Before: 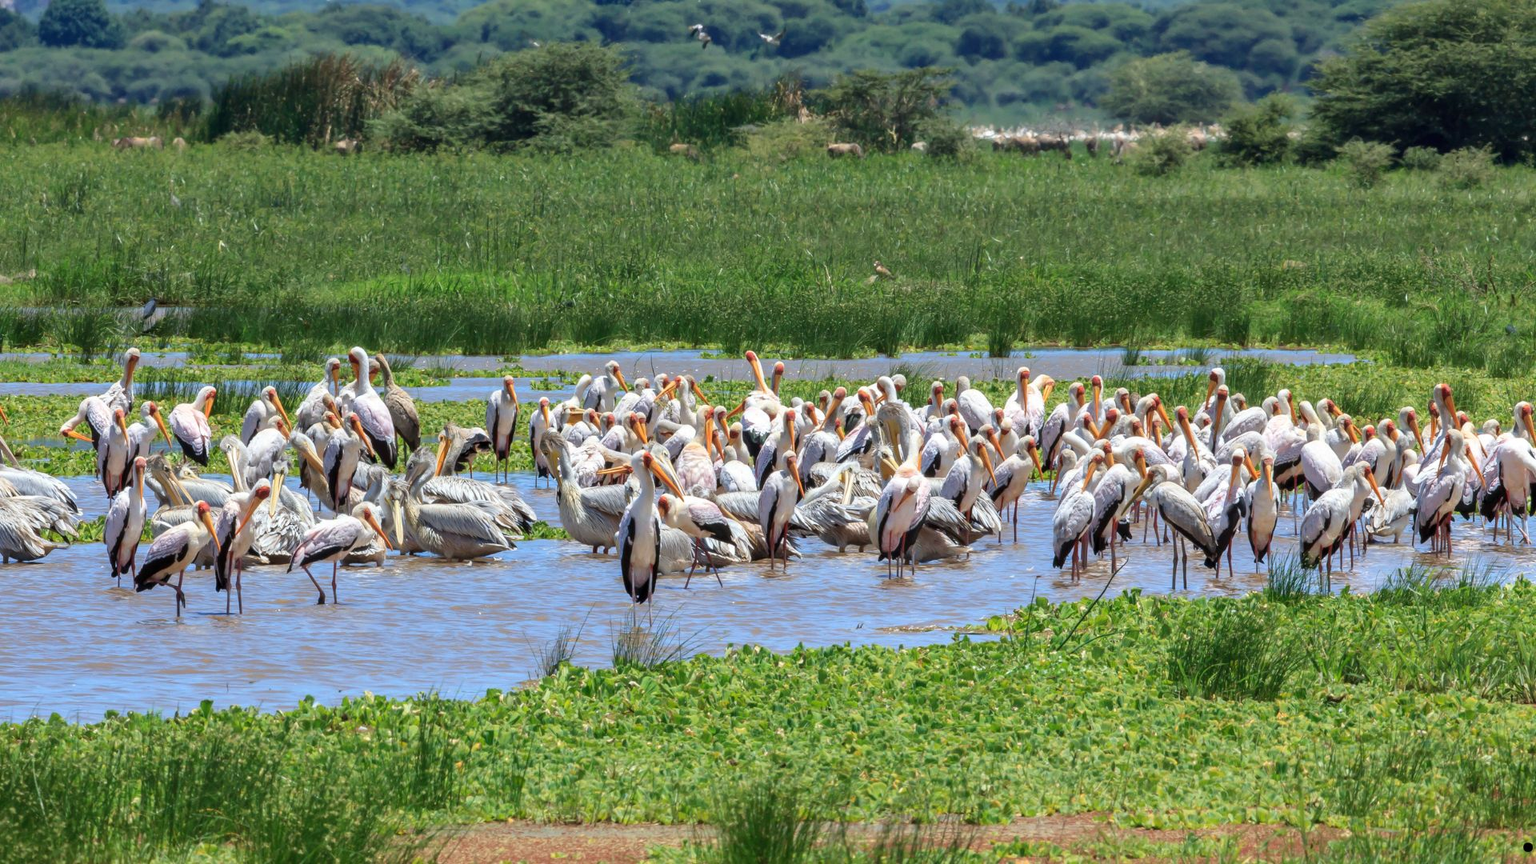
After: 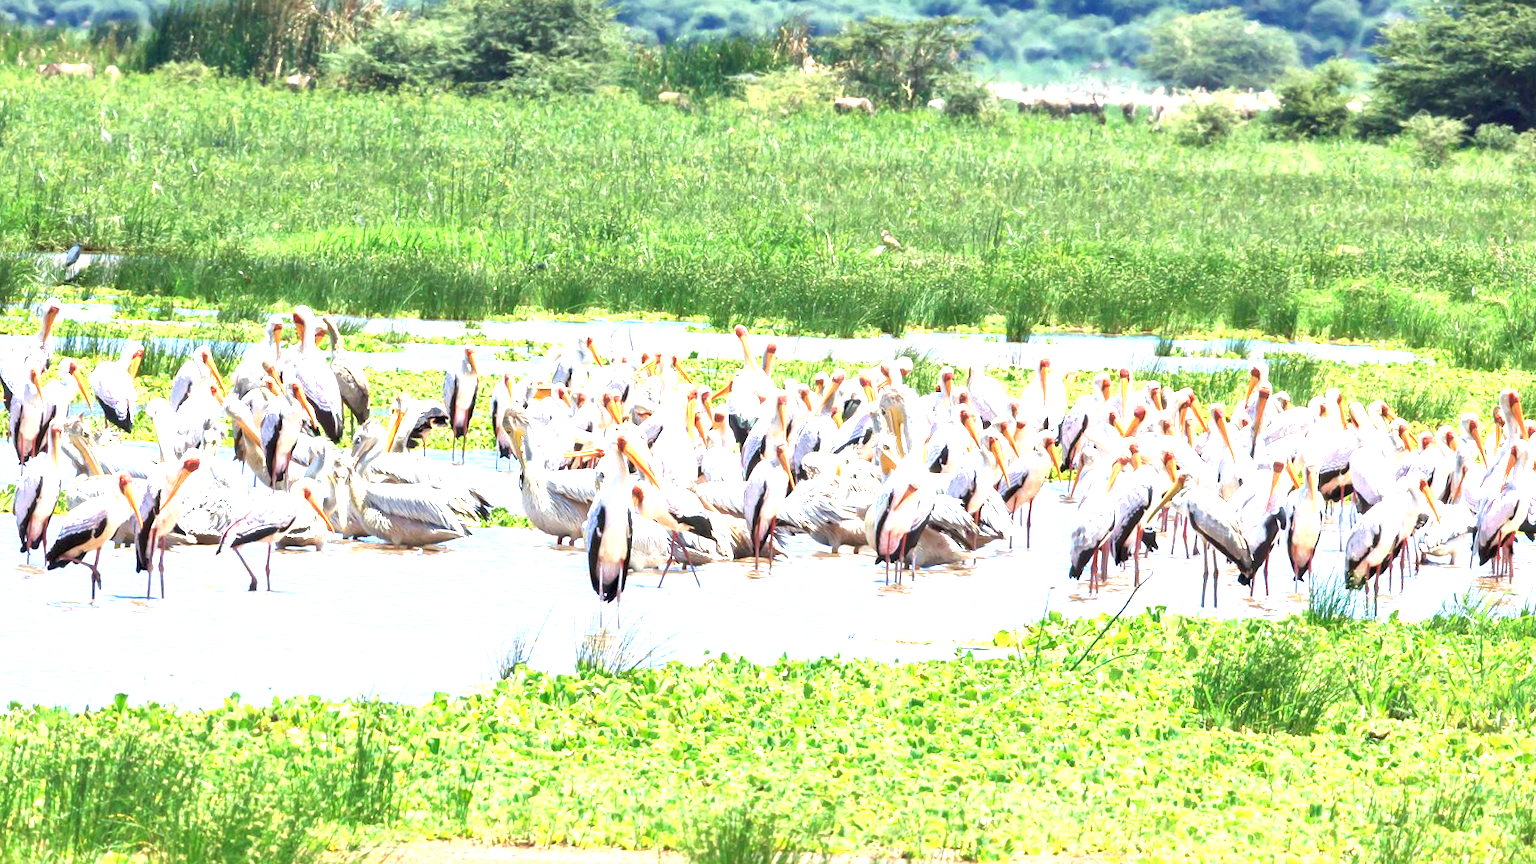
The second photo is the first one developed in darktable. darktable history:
crop and rotate: angle -1.99°, left 3.127%, top 4.188%, right 1.624%, bottom 0.435%
shadows and highlights: shadows 25.57, highlights -23.54
exposure: black level correction 0, exposure 2.118 EV, compensate highlight preservation false
